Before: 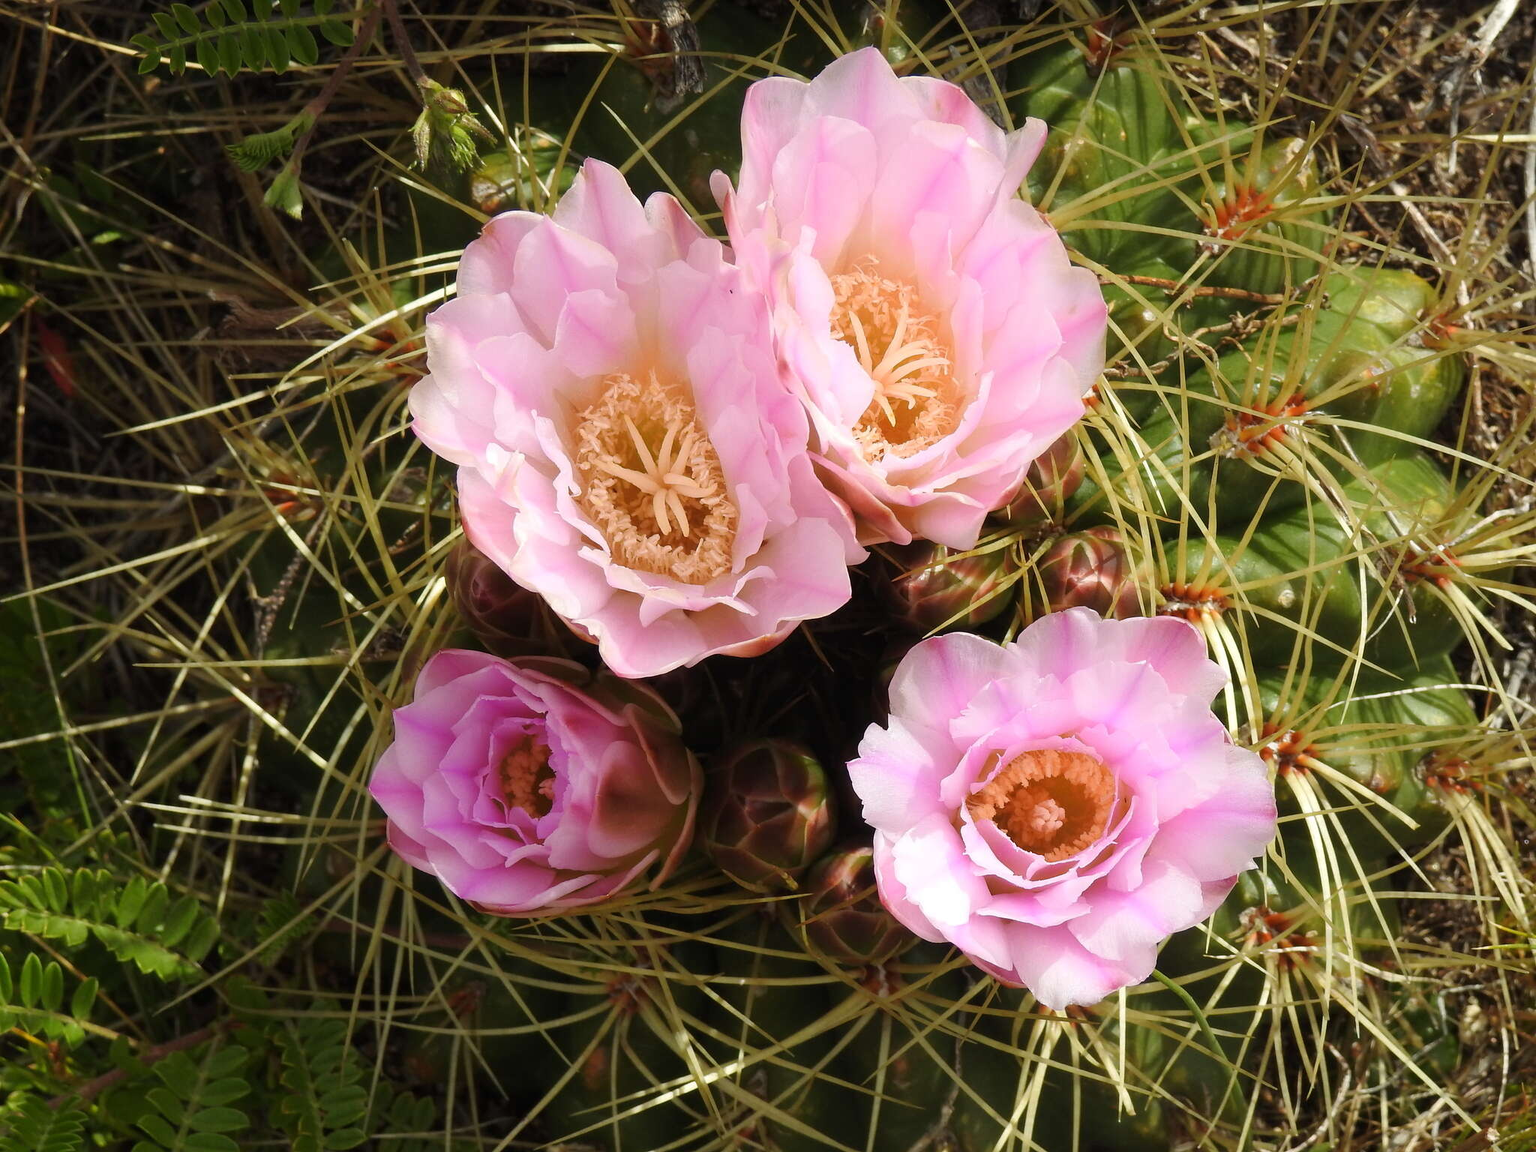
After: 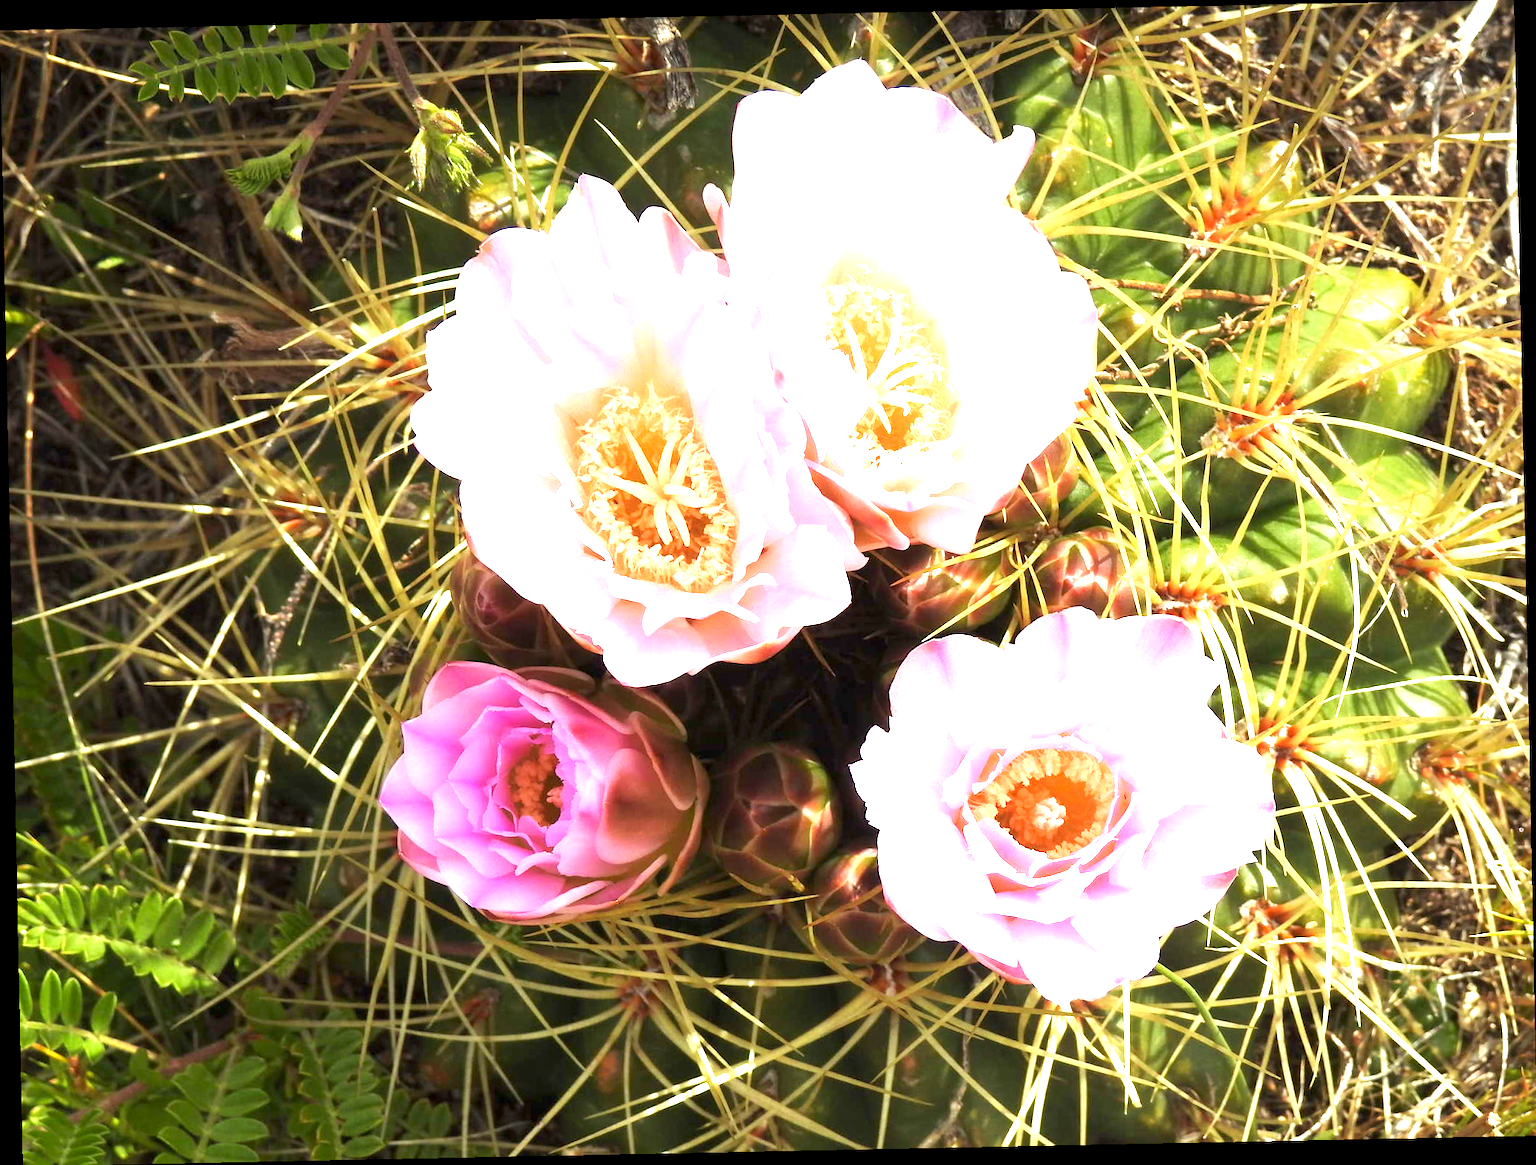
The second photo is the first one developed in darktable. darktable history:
exposure: black level correction 0.001, exposure 1.735 EV, compensate highlight preservation false
rotate and perspective: rotation -1.17°, automatic cropping off
